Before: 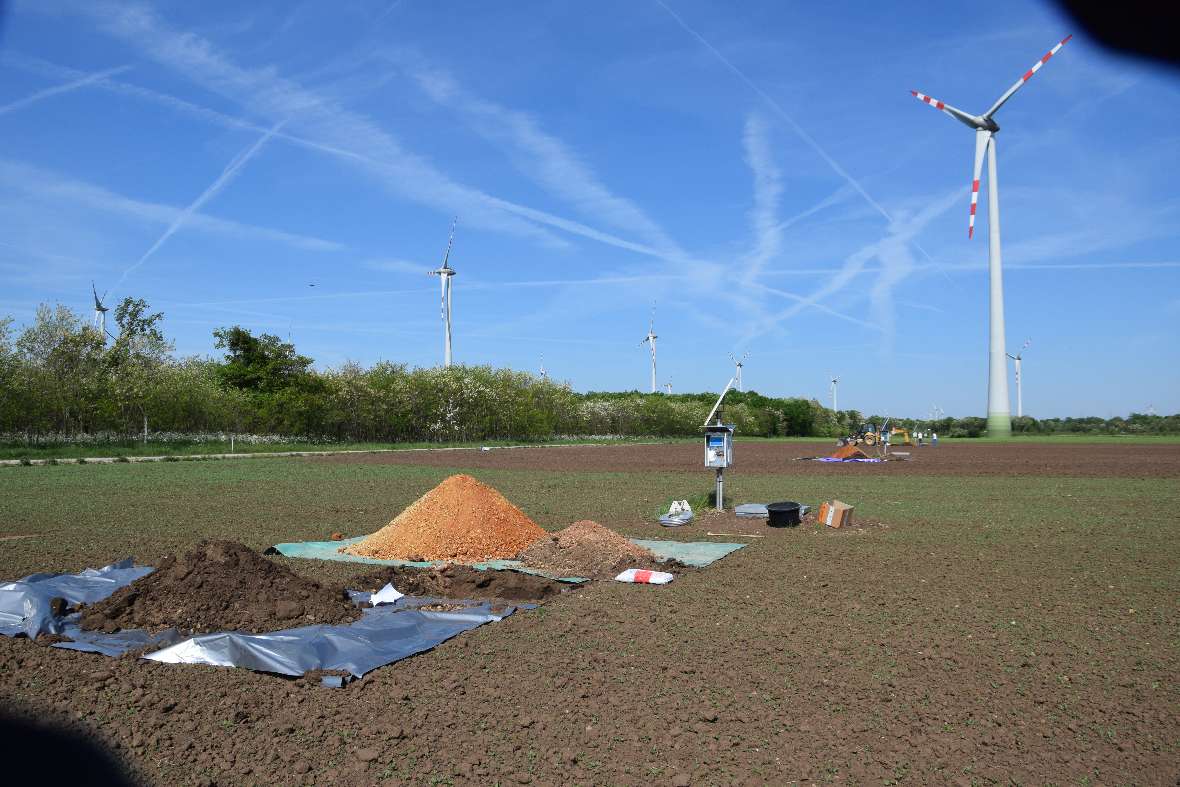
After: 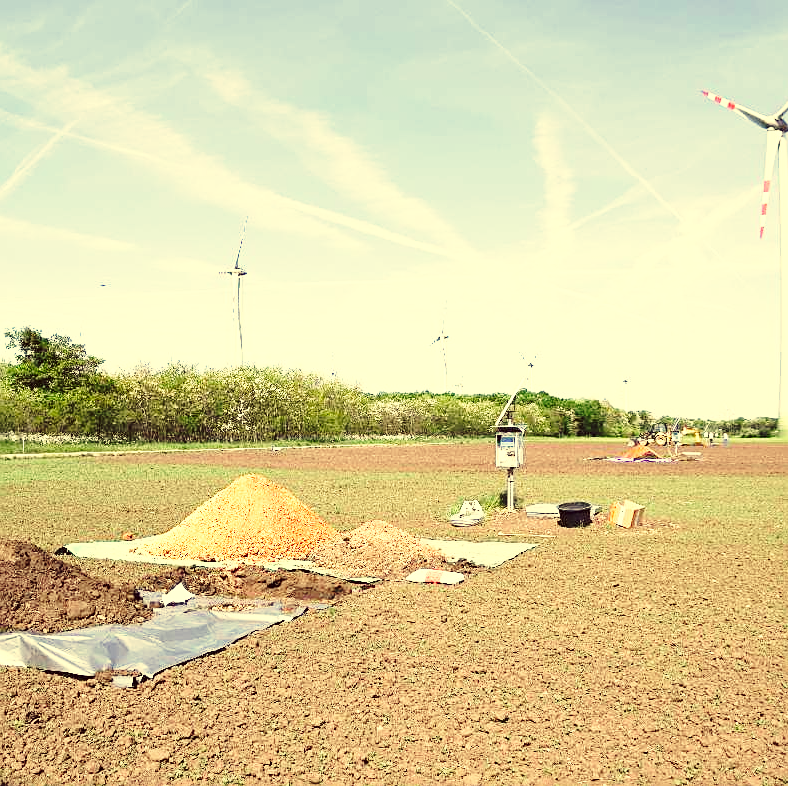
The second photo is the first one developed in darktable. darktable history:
exposure: black level correction 0, exposure 1.1 EV, compensate exposure bias true, compensate highlight preservation false
sharpen: on, module defaults
white balance: red 1.045, blue 0.932
base curve: curves: ch0 [(0, 0) (0.028, 0.03) (0.121, 0.232) (0.46, 0.748) (0.859, 0.968) (1, 1)], preserve colors none
color contrast: blue-yellow contrast 0.7
crop and rotate: left 17.732%, right 15.423%
color correction: highlights a* -0.482, highlights b* 40, shadows a* 9.8, shadows b* -0.161
